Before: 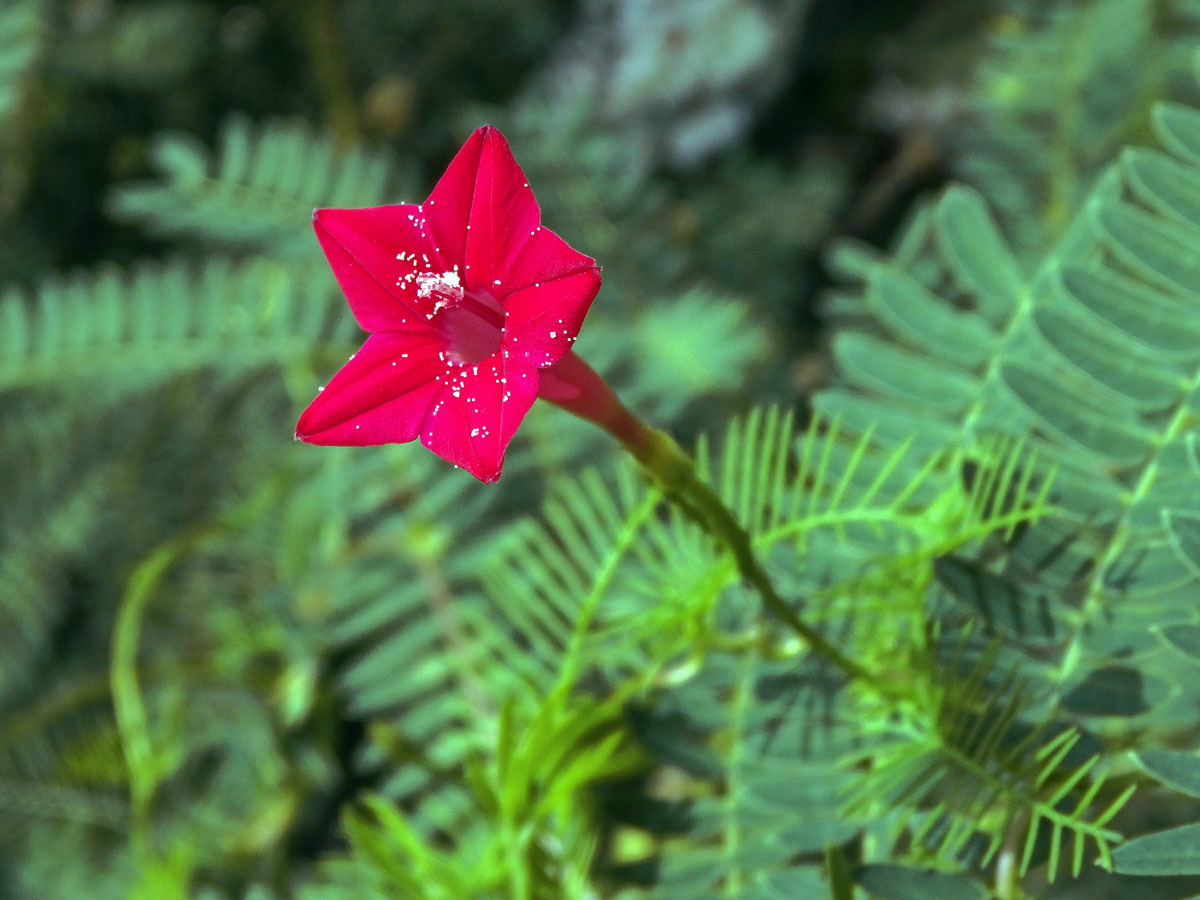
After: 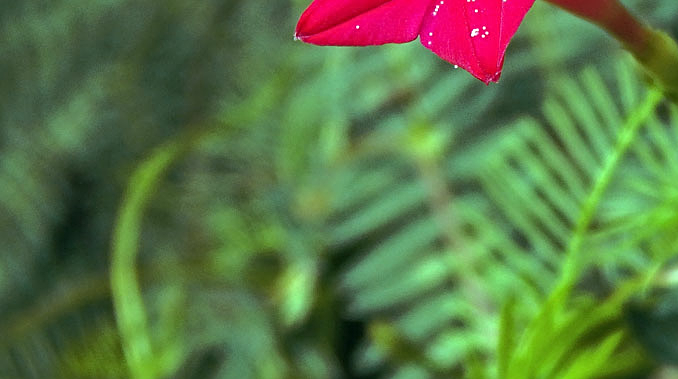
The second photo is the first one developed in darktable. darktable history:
crop: top 44.504%, right 43.497%, bottom 13.327%
sharpen: radius 2.184, amount 0.384, threshold 0.028
